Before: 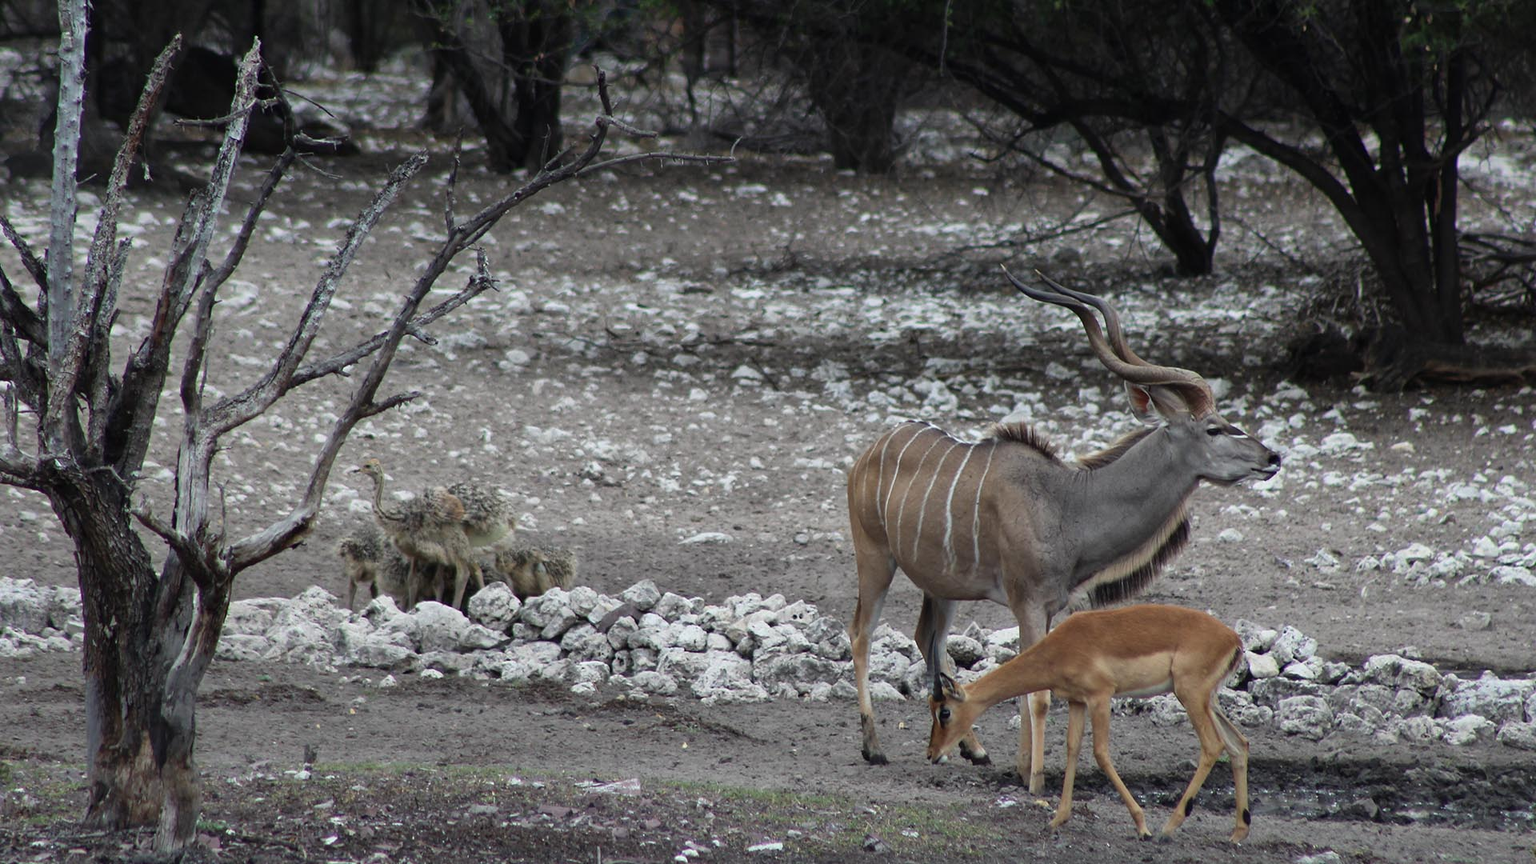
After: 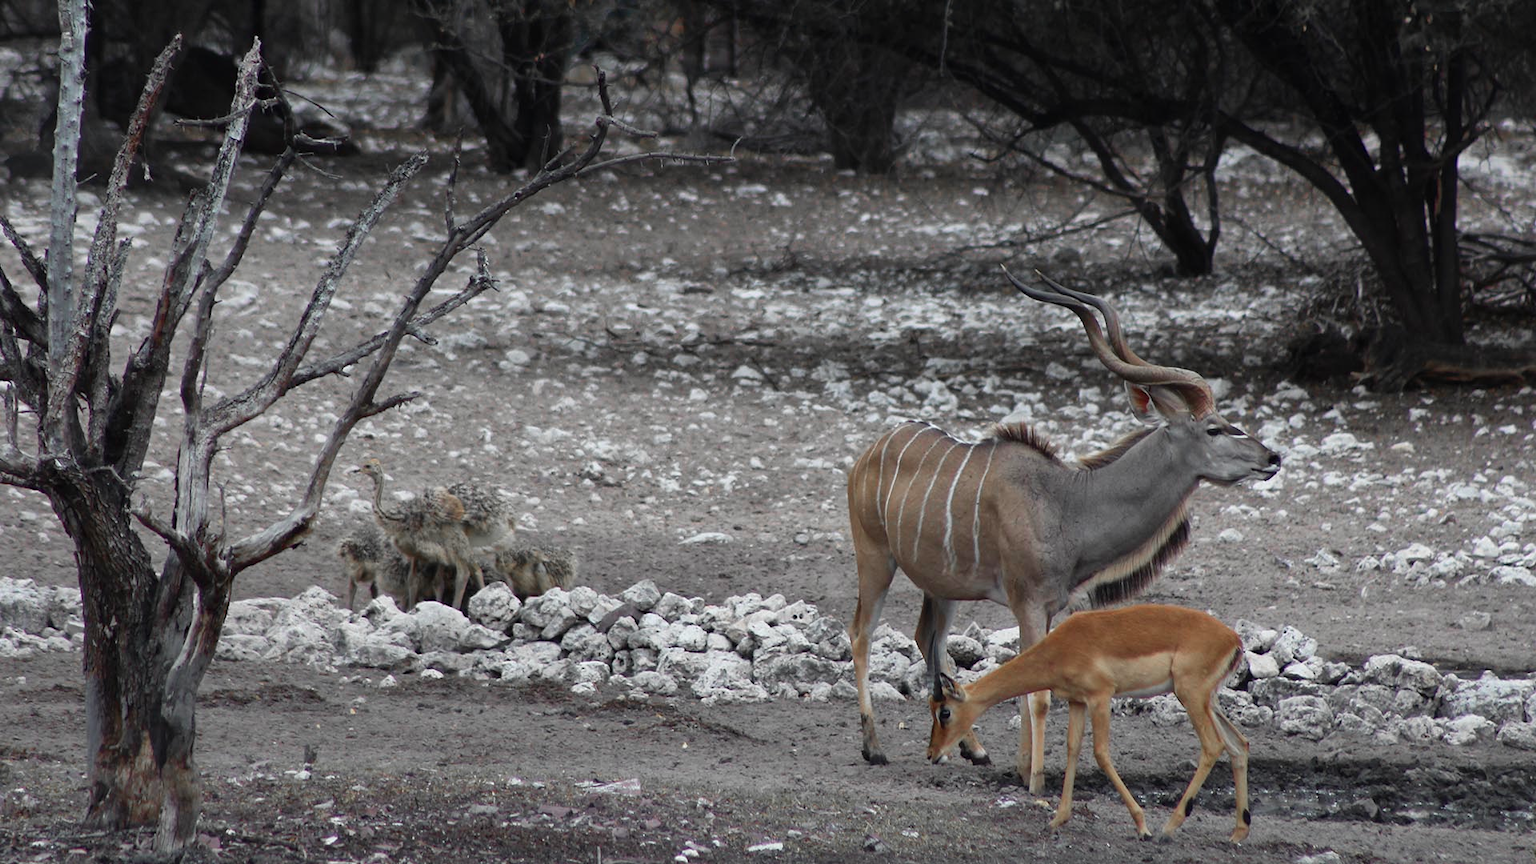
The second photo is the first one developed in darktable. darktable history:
color zones: curves: ch1 [(0, 0.679) (0.143, 0.647) (0.286, 0.261) (0.378, -0.011) (0.571, 0.396) (0.714, 0.399) (0.857, 0.406) (1, 0.679)]
tone equalizer: on, module defaults
